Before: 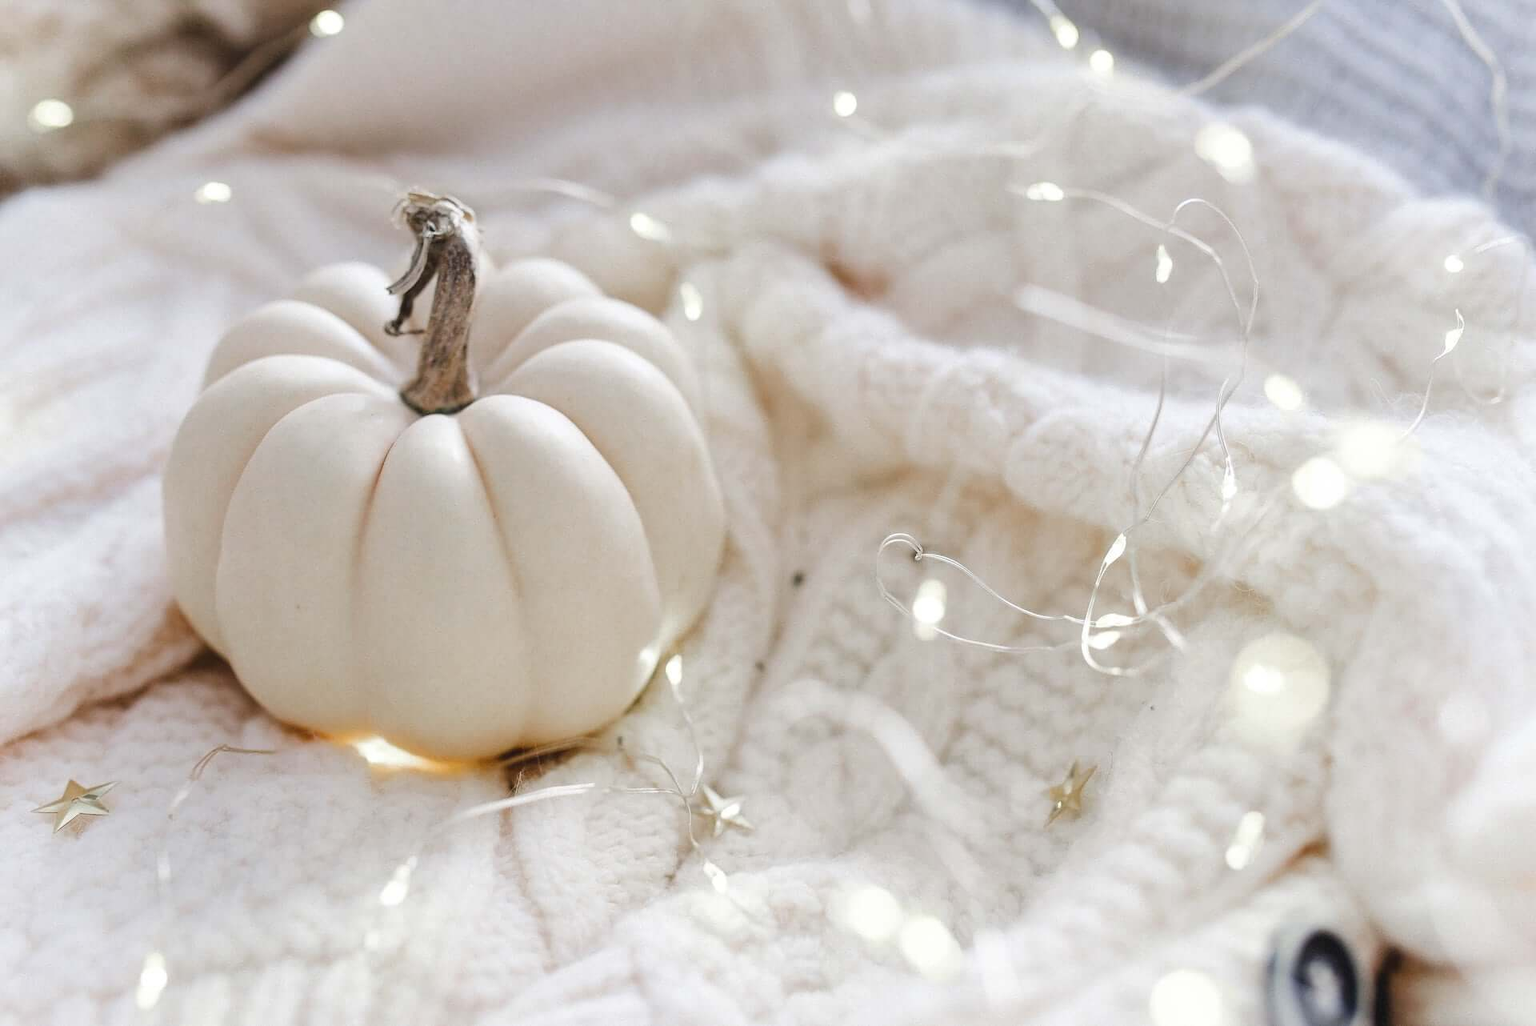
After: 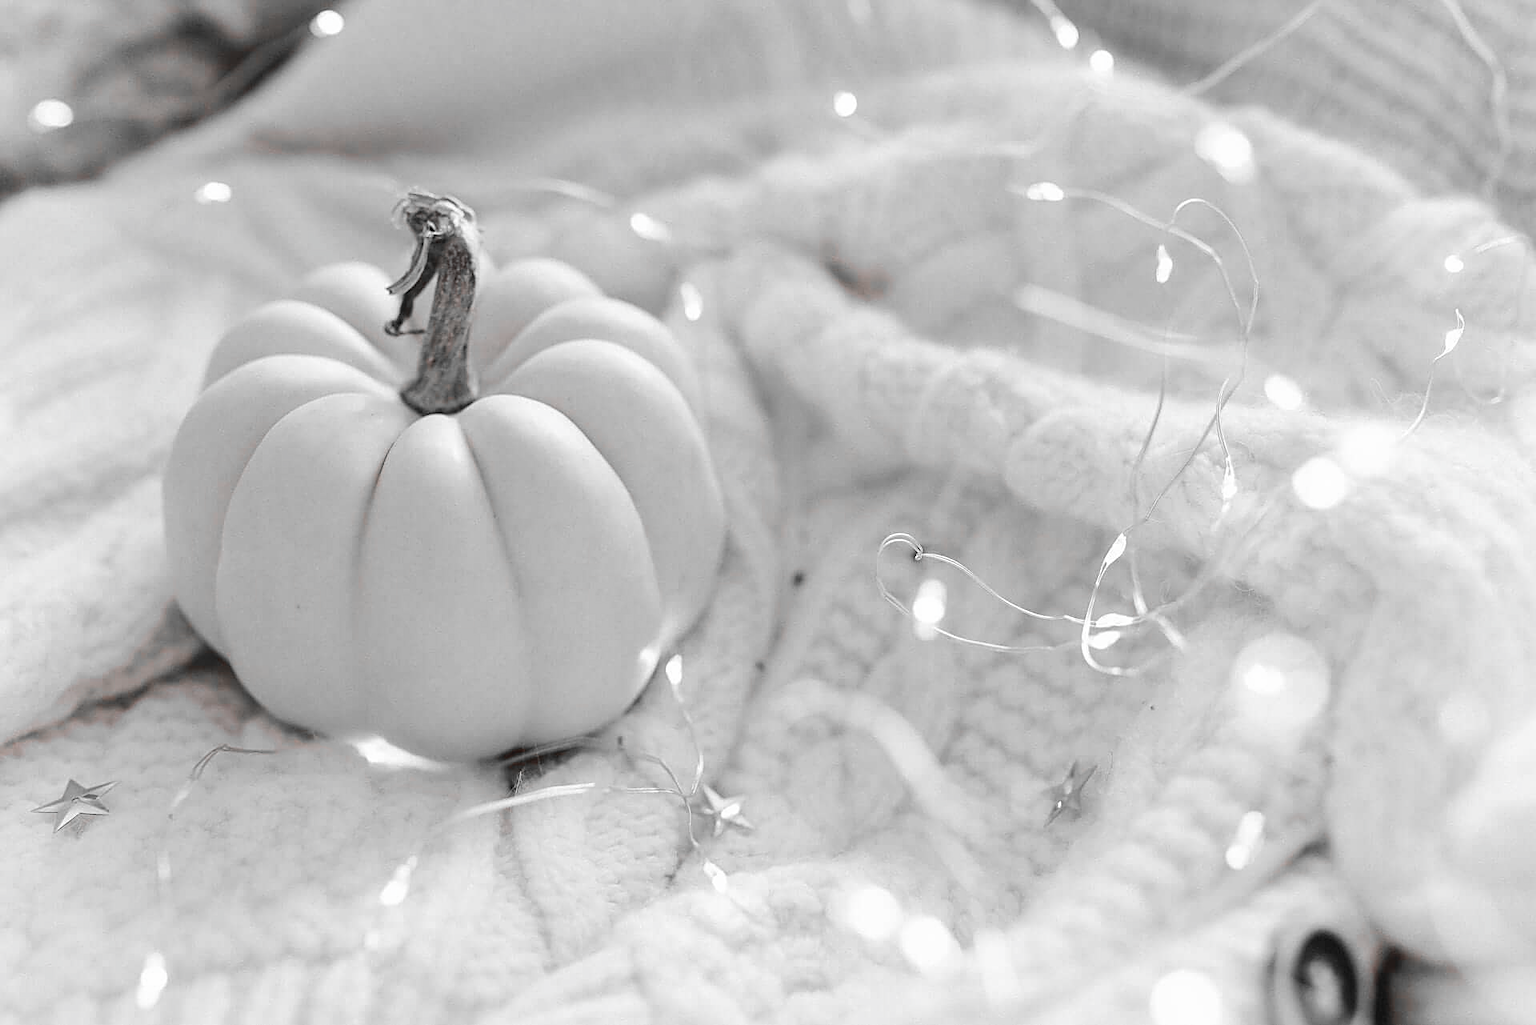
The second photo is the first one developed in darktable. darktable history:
sharpen: on, module defaults
color zones: curves: ch1 [(0, 0.006) (0.094, 0.285) (0.171, 0.001) (0.429, 0.001) (0.571, 0.003) (0.714, 0.004) (0.857, 0.004) (1, 0.006)]
white balance: red 0.954, blue 1.079
